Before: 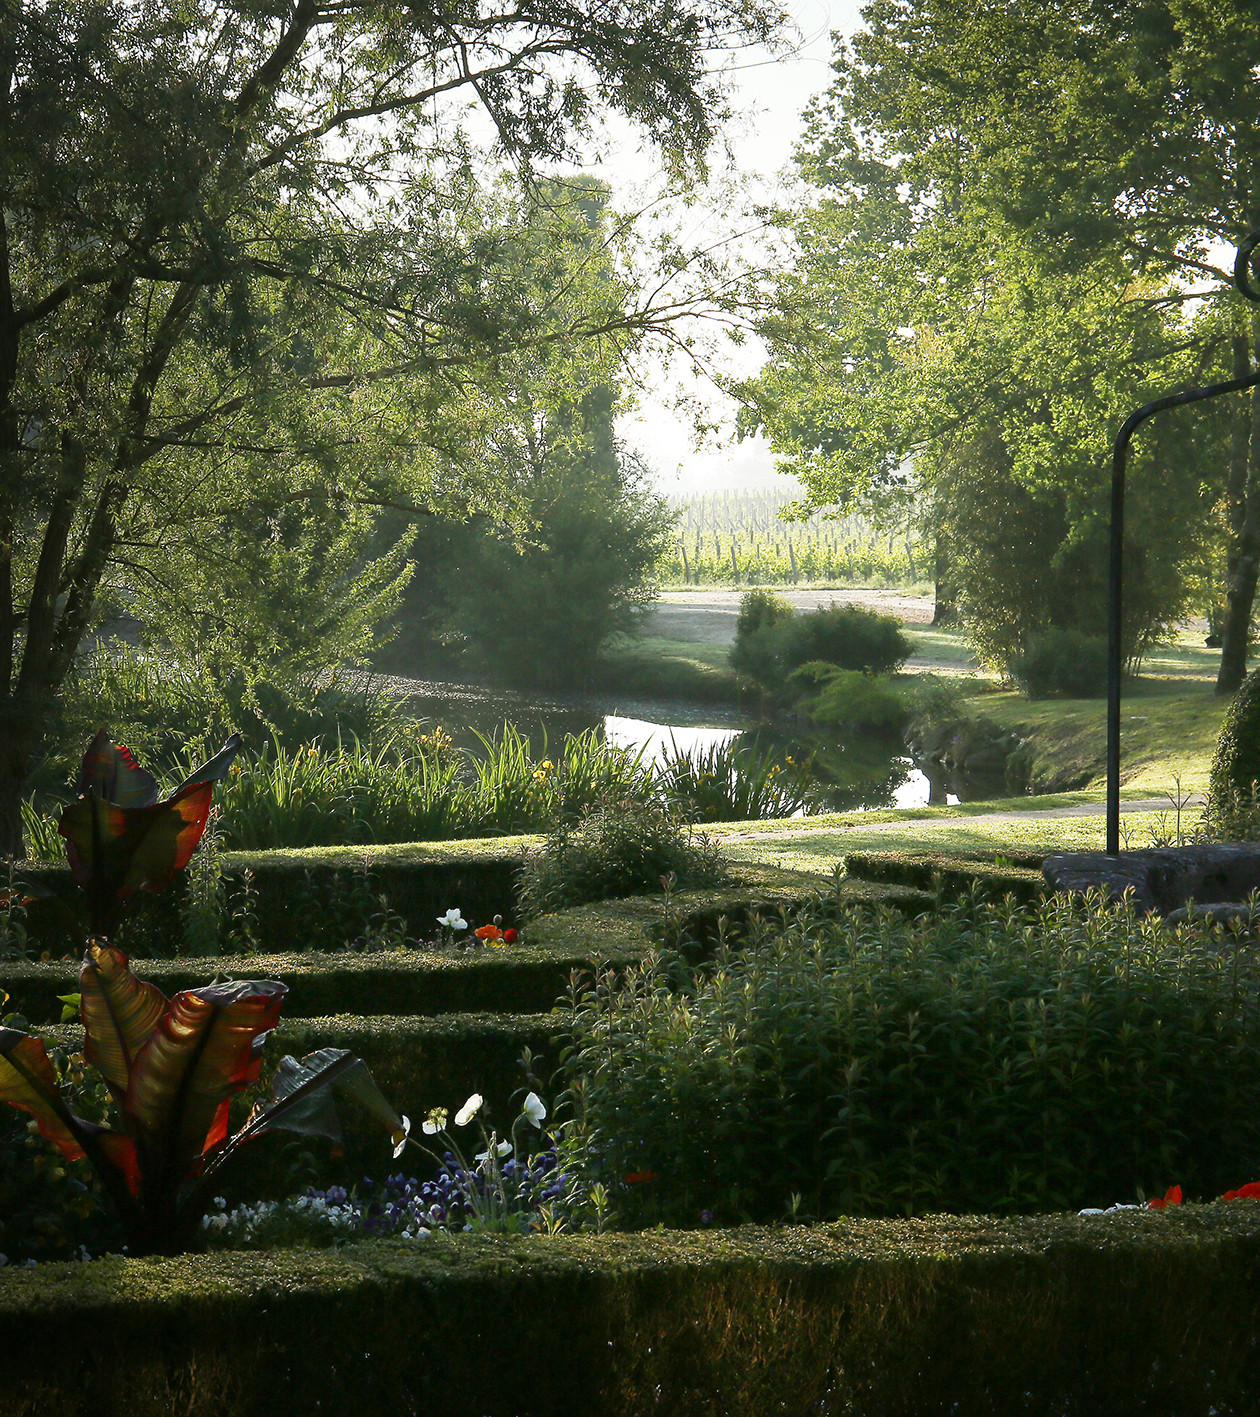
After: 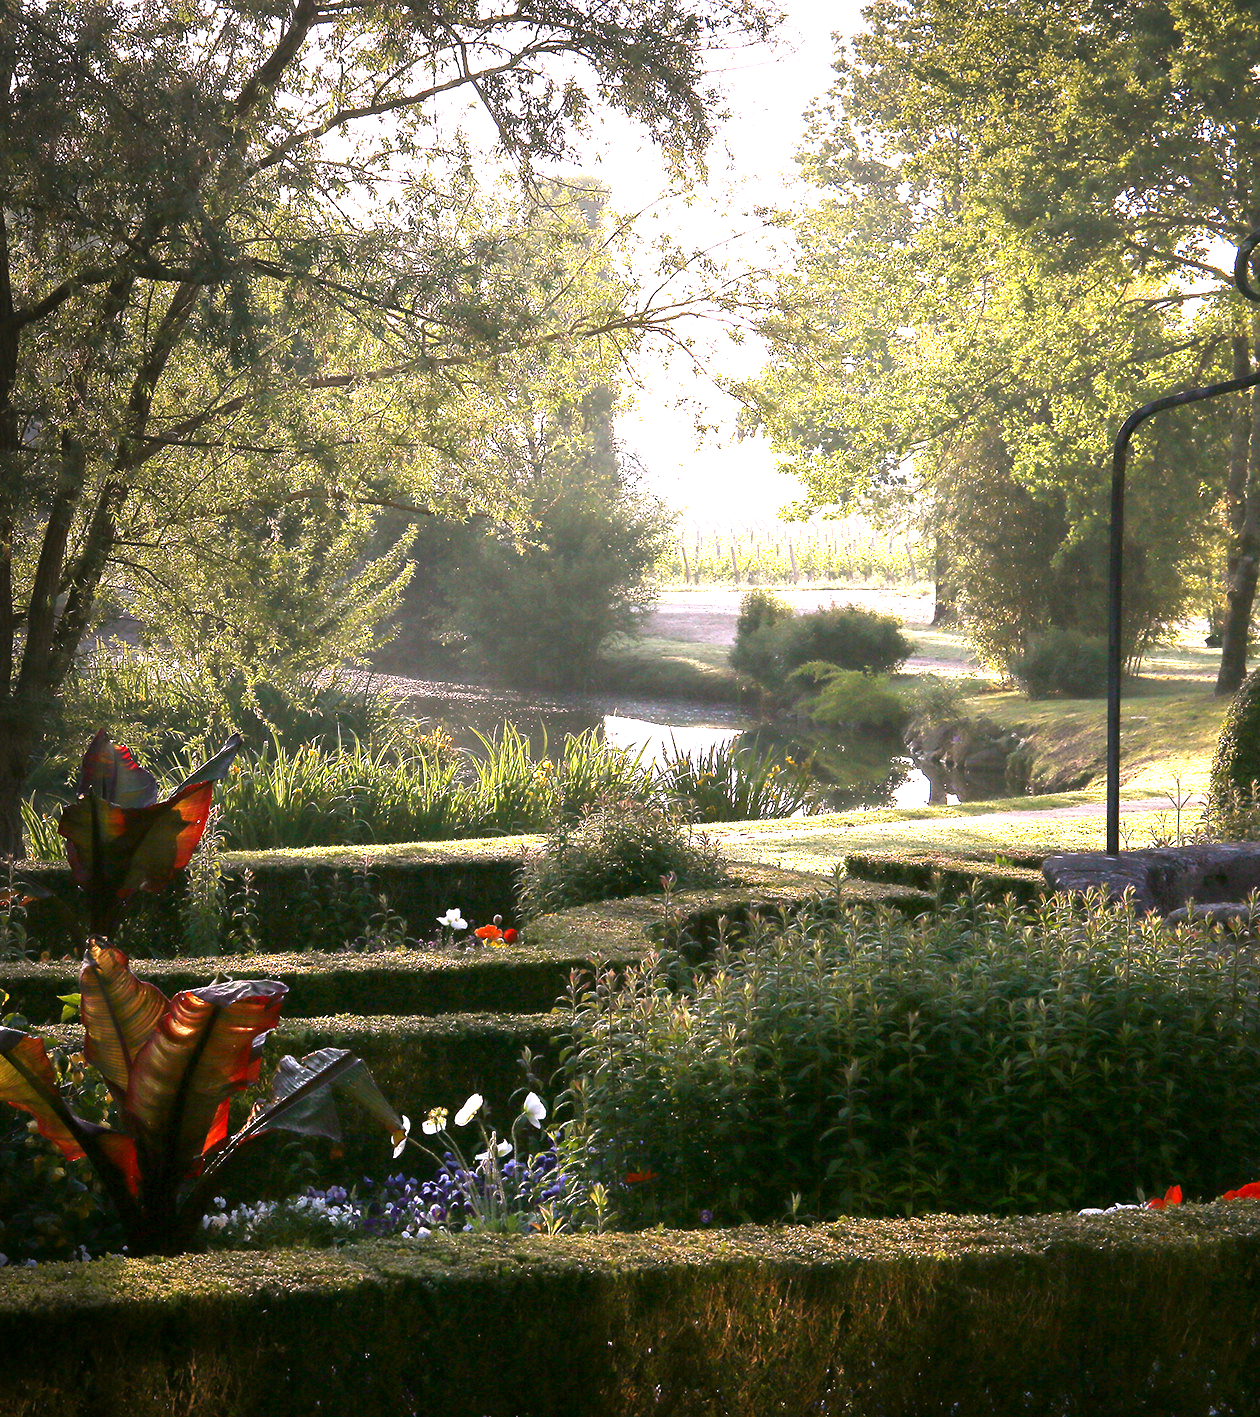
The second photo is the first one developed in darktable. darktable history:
white balance: red 1.188, blue 1.11
exposure: black level correction 0.001, exposure 0.955 EV, compensate exposure bias true, compensate highlight preservation false
